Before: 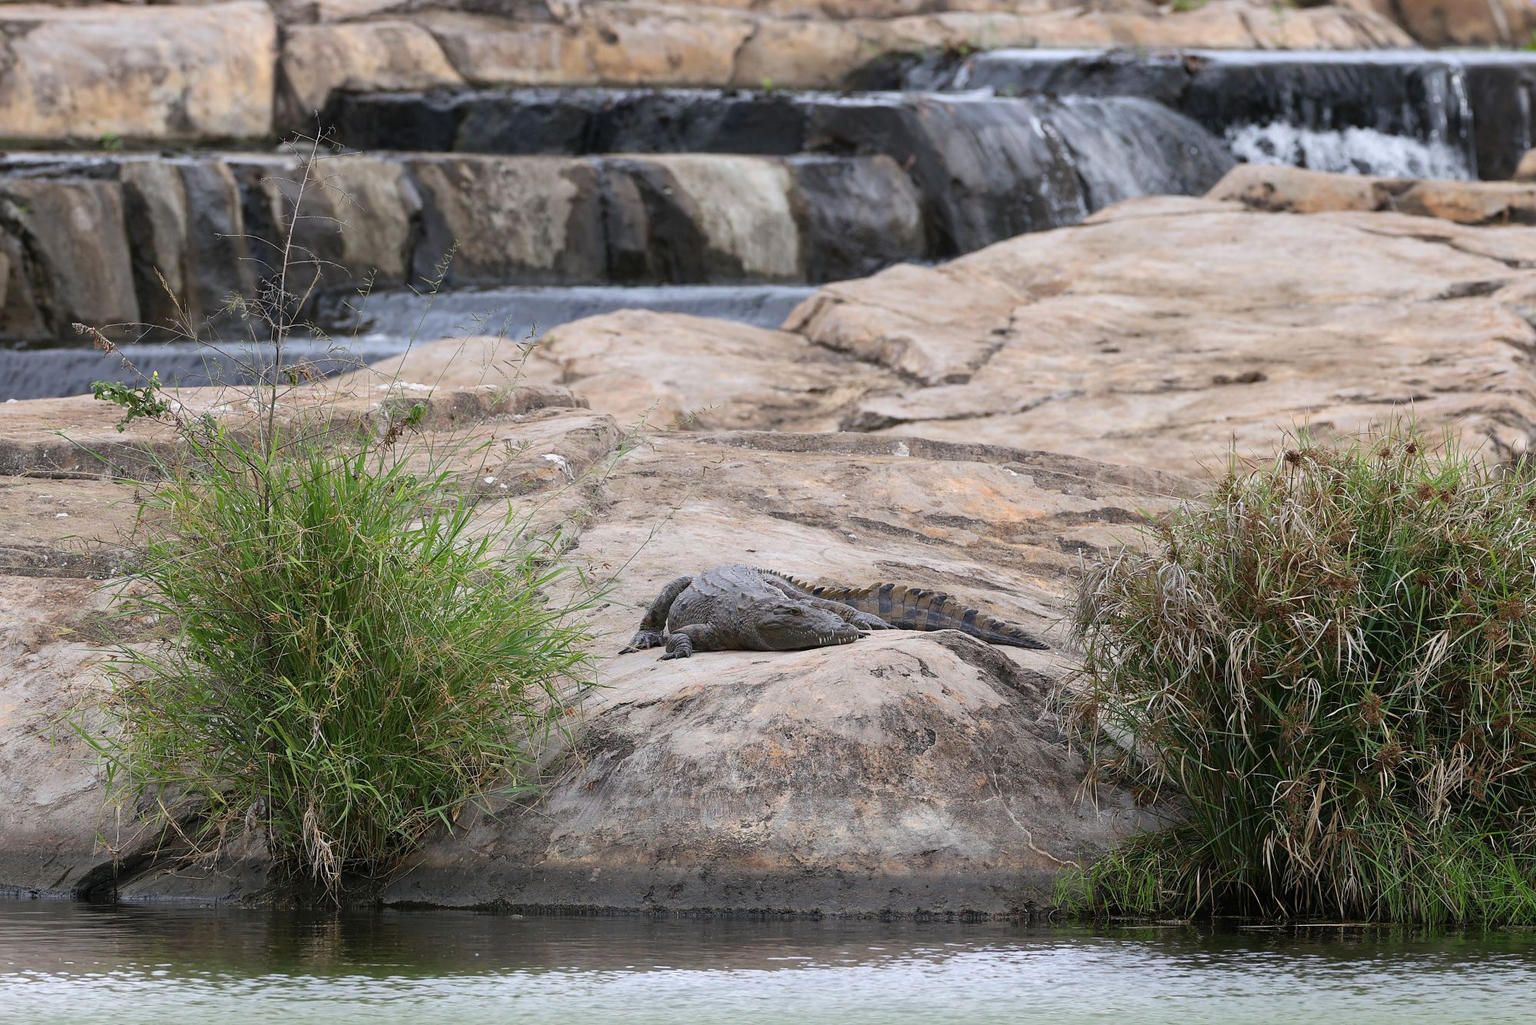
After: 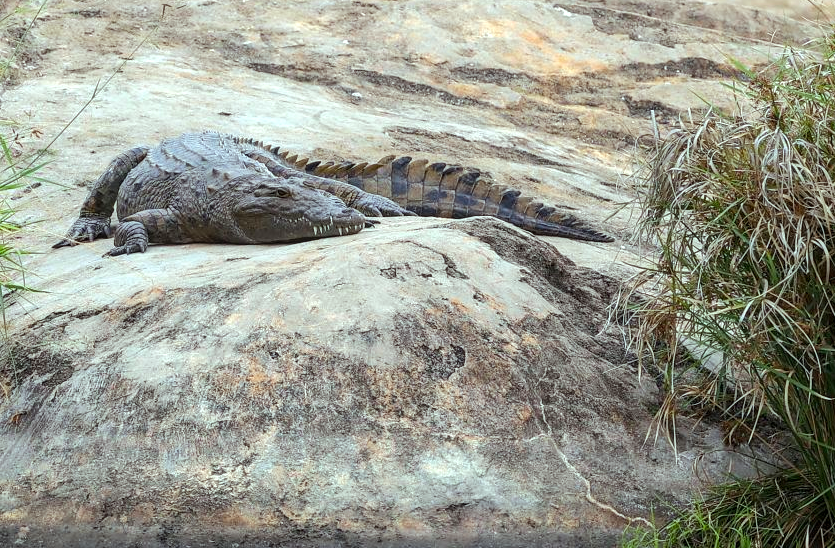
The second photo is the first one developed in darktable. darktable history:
color balance rgb: highlights gain › luminance 20.179%, highlights gain › chroma 2.715%, highlights gain › hue 175.13°, perceptual saturation grading › global saturation 17.733%, perceptual brilliance grading › mid-tones 10.055%, perceptual brilliance grading › shadows 15.355%, contrast 5.078%
crop: left 37.688%, top 45.272%, right 20.535%, bottom 13.603%
local contrast: on, module defaults
